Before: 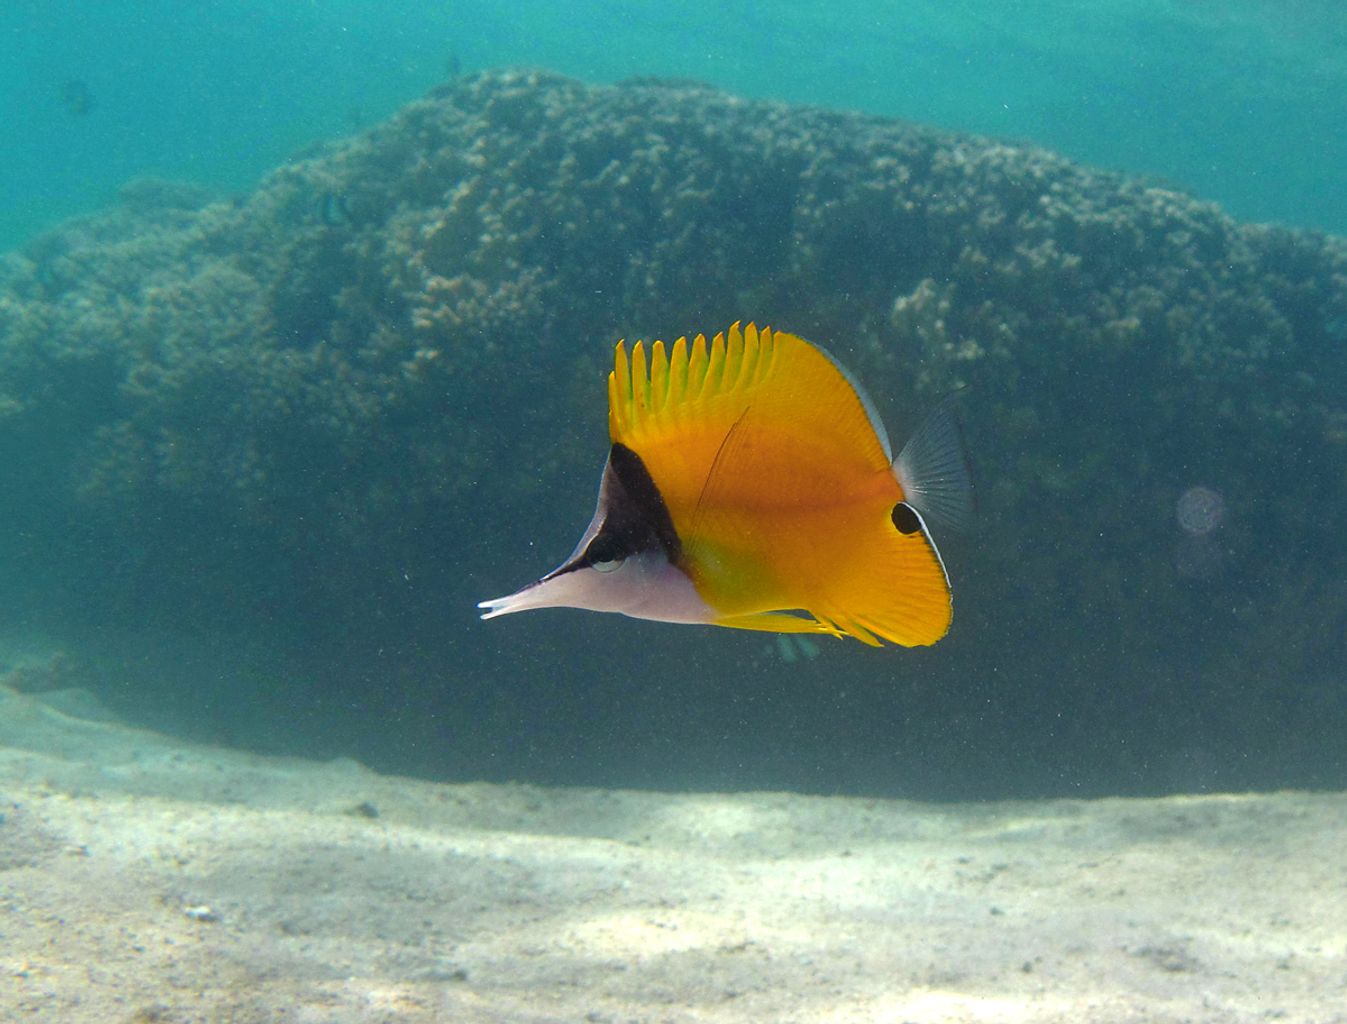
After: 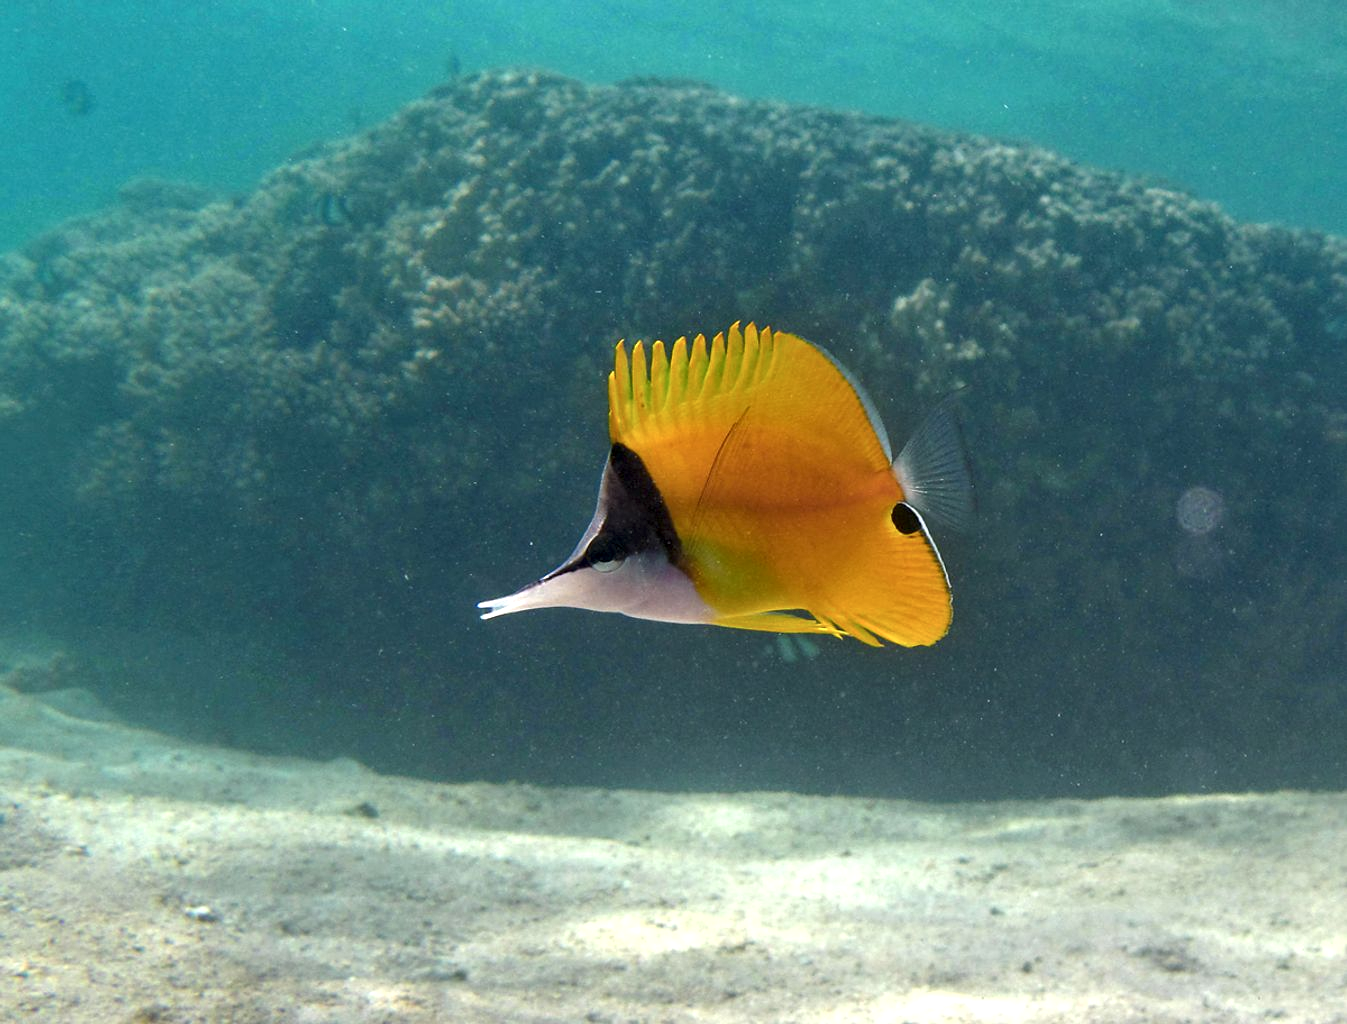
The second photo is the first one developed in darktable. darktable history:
contrast equalizer: octaves 7, y [[0.545, 0.572, 0.59, 0.59, 0.571, 0.545], [0.5 ×6], [0.5 ×6], [0 ×6], [0 ×6]]
